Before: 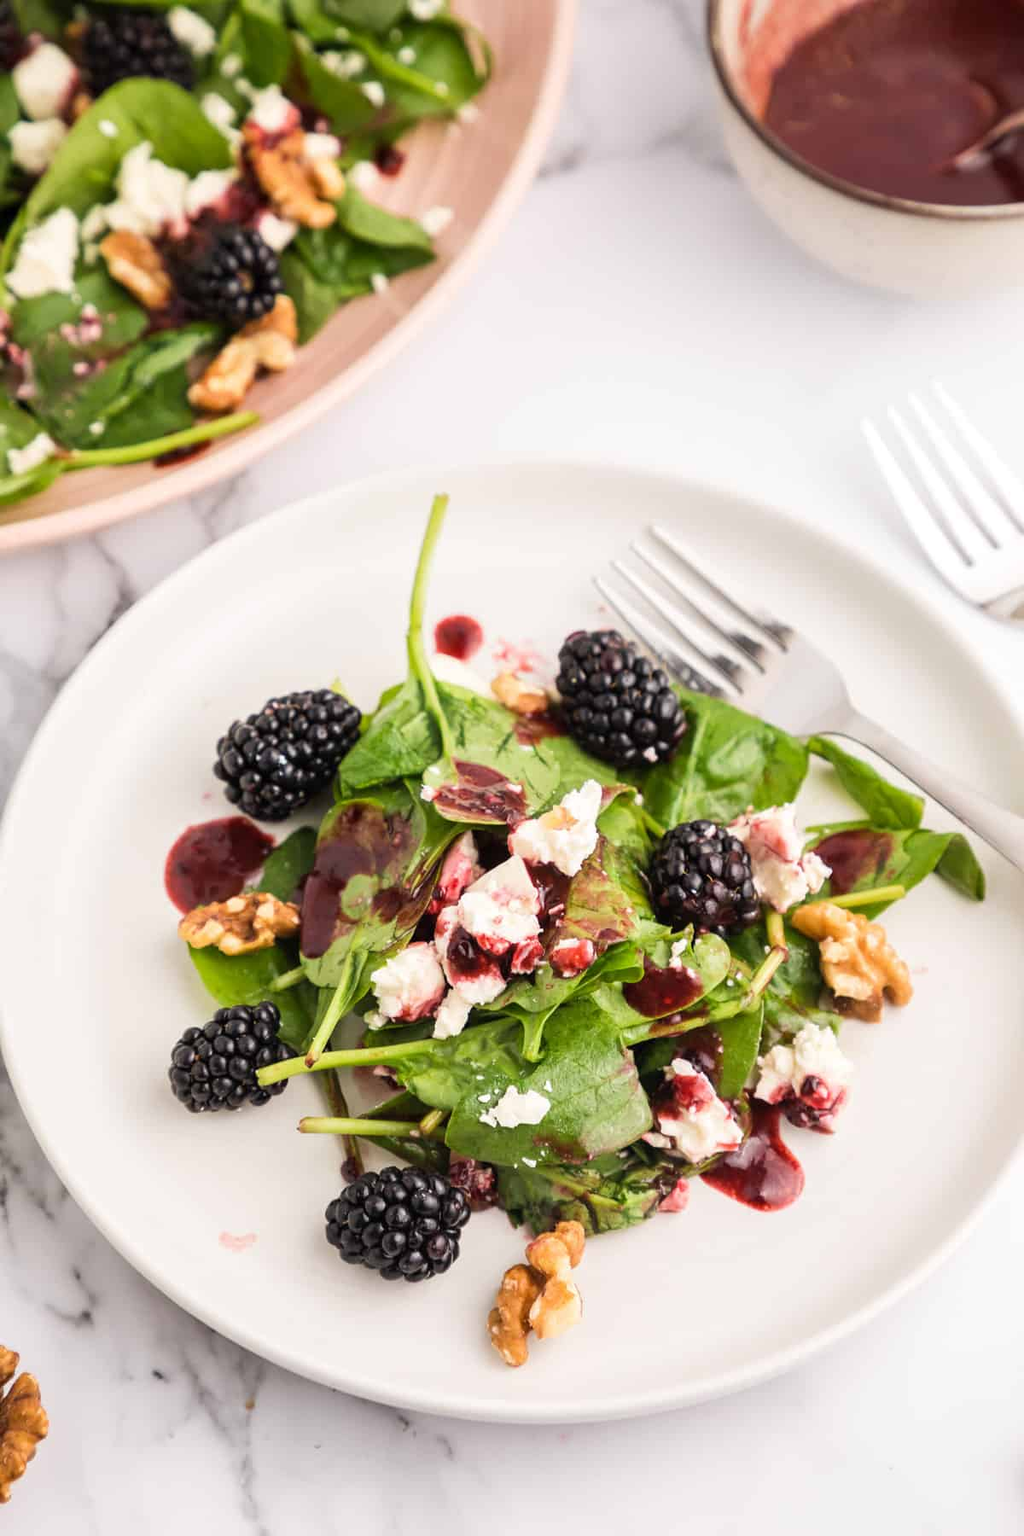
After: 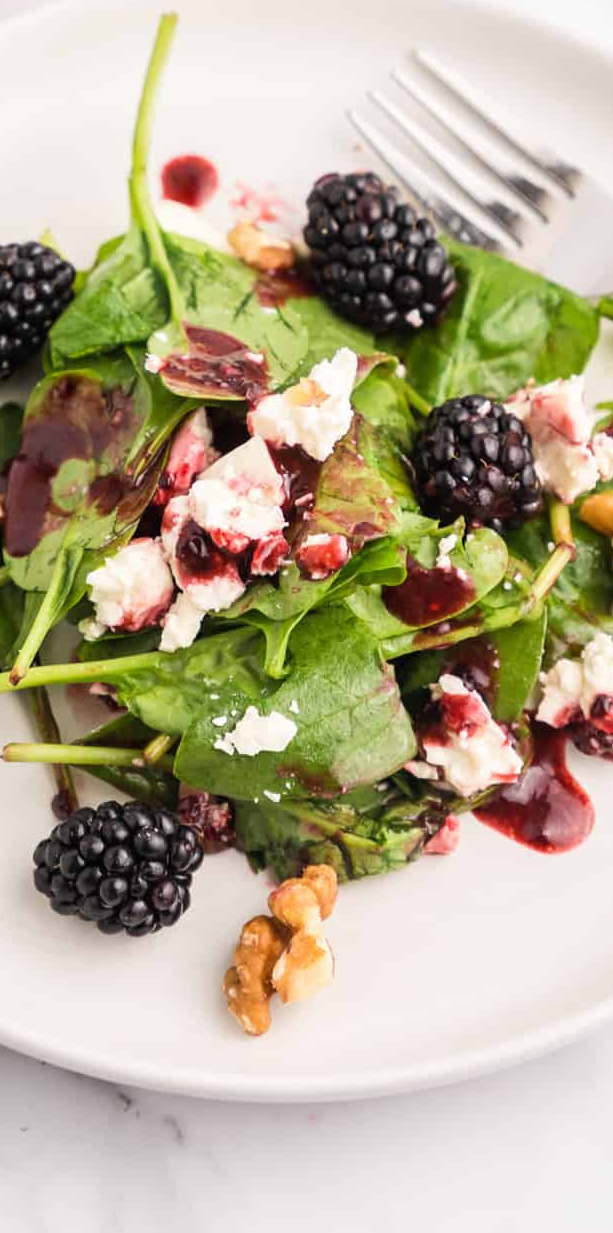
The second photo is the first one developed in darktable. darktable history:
crop and rotate: left 29.07%, top 31.461%, right 19.808%
